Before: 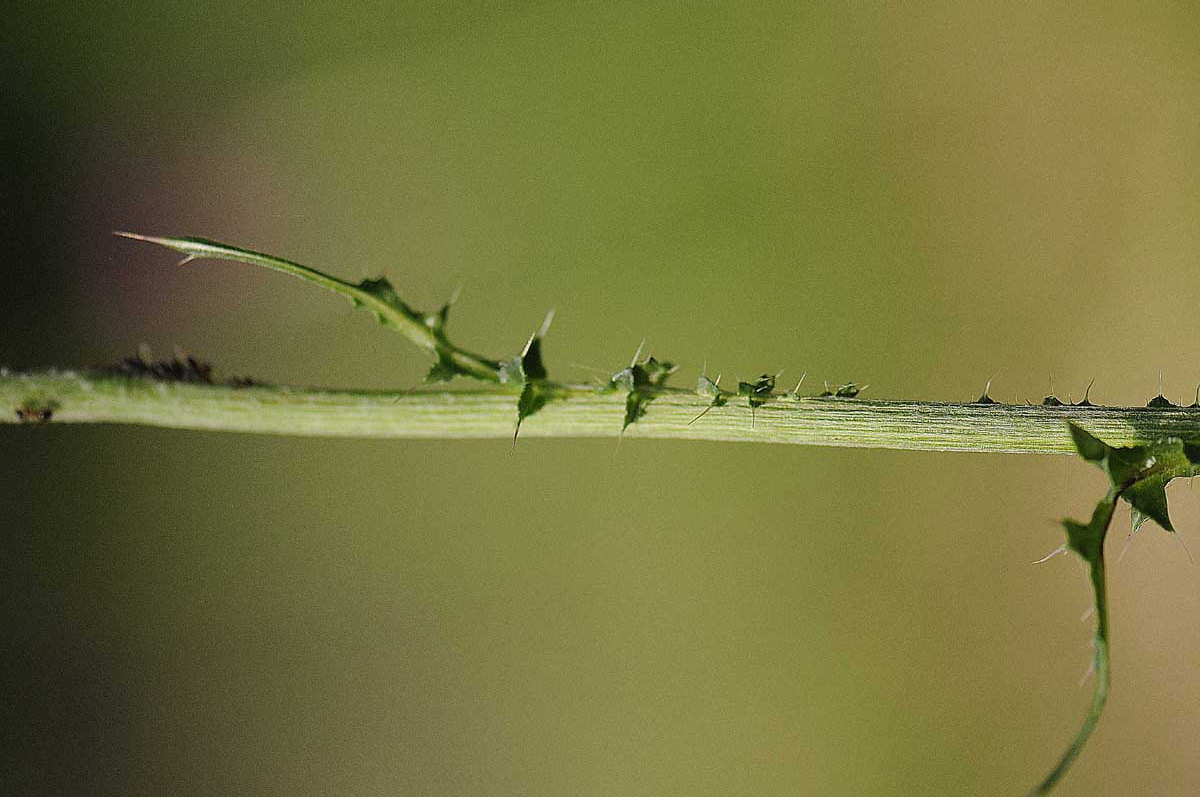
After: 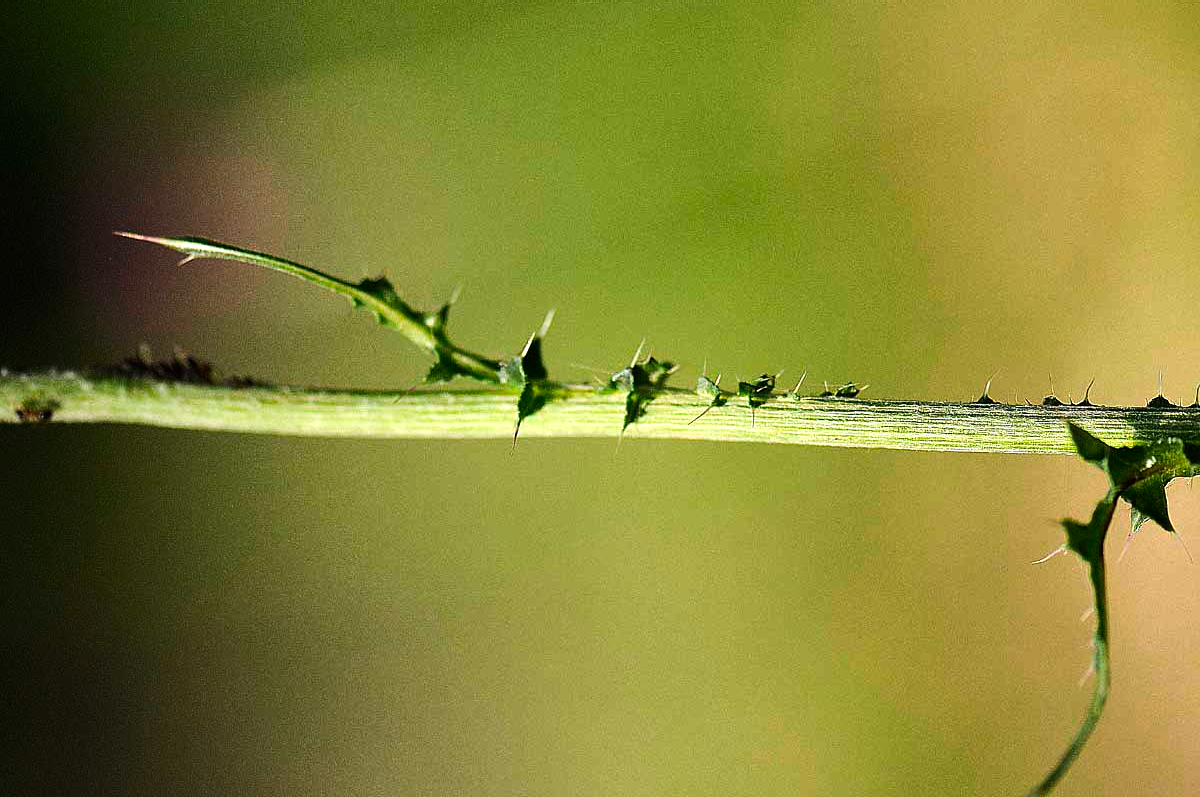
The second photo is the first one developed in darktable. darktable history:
color correction: highlights b* -0.049, saturation 1.13
tone equalizer: -8 EV -1.1 EV, -7 EV -1.04 EV, -6 EV -0.88 EV, -5 EV -0.605 EV, -3 EV 0.574 EV, -2 EV 0.842 EV, -1 EV 1 EV, +0 EV 1.07 EV, edges refinement/feathering 500, mask exposure compensation -1.57 EV, preserve details no
